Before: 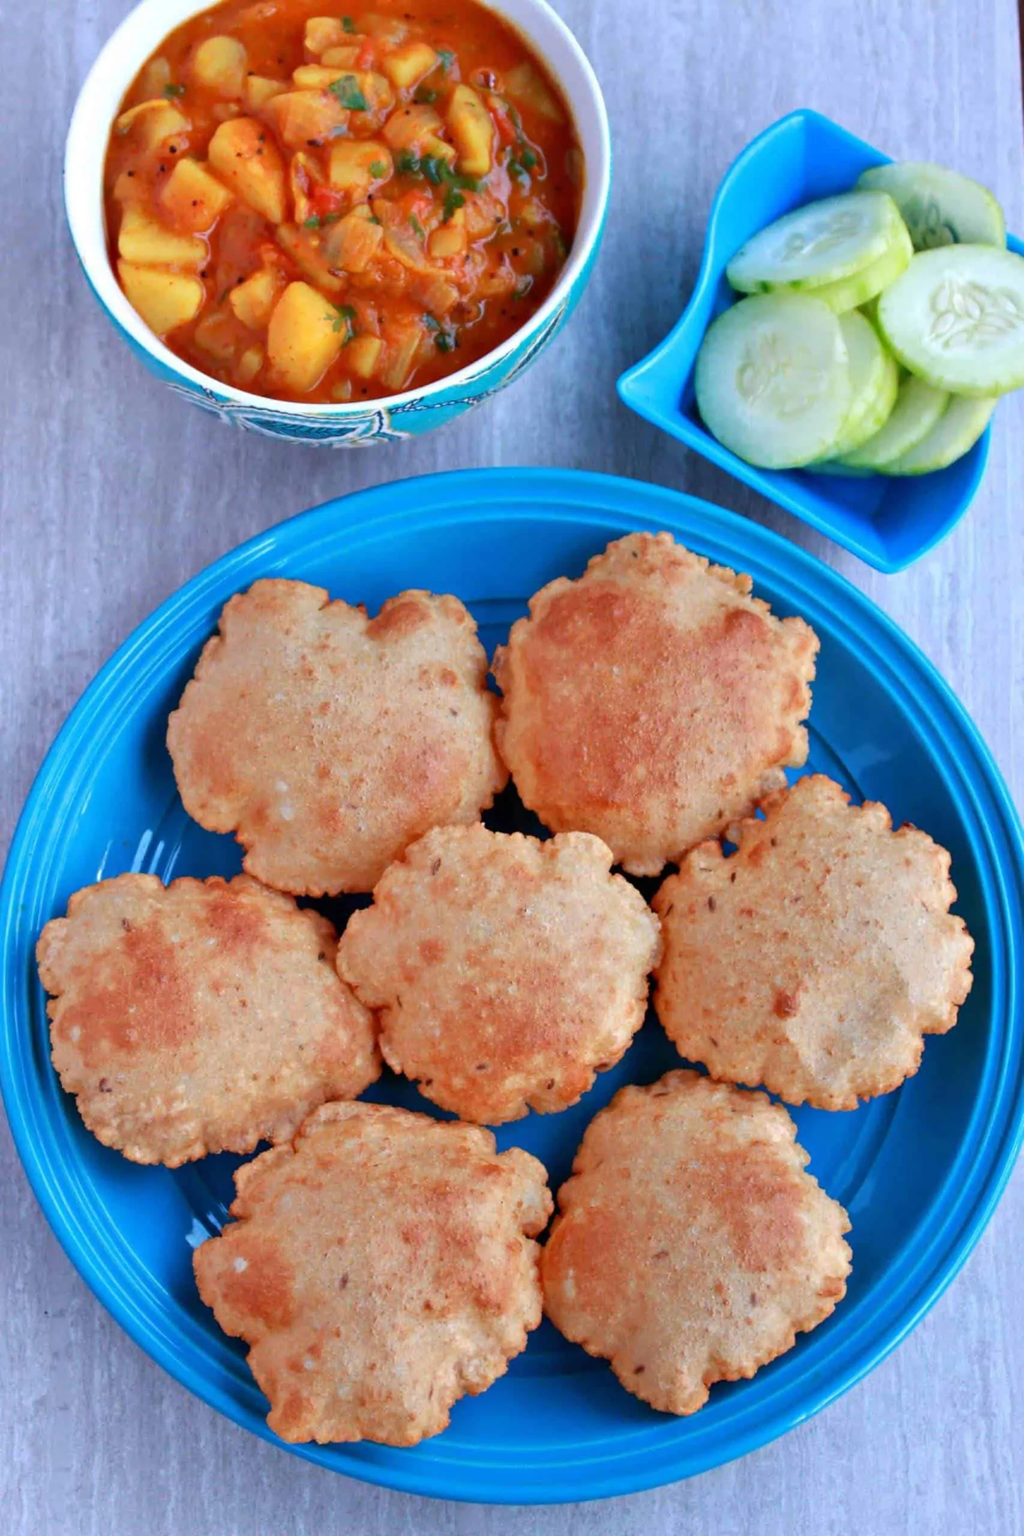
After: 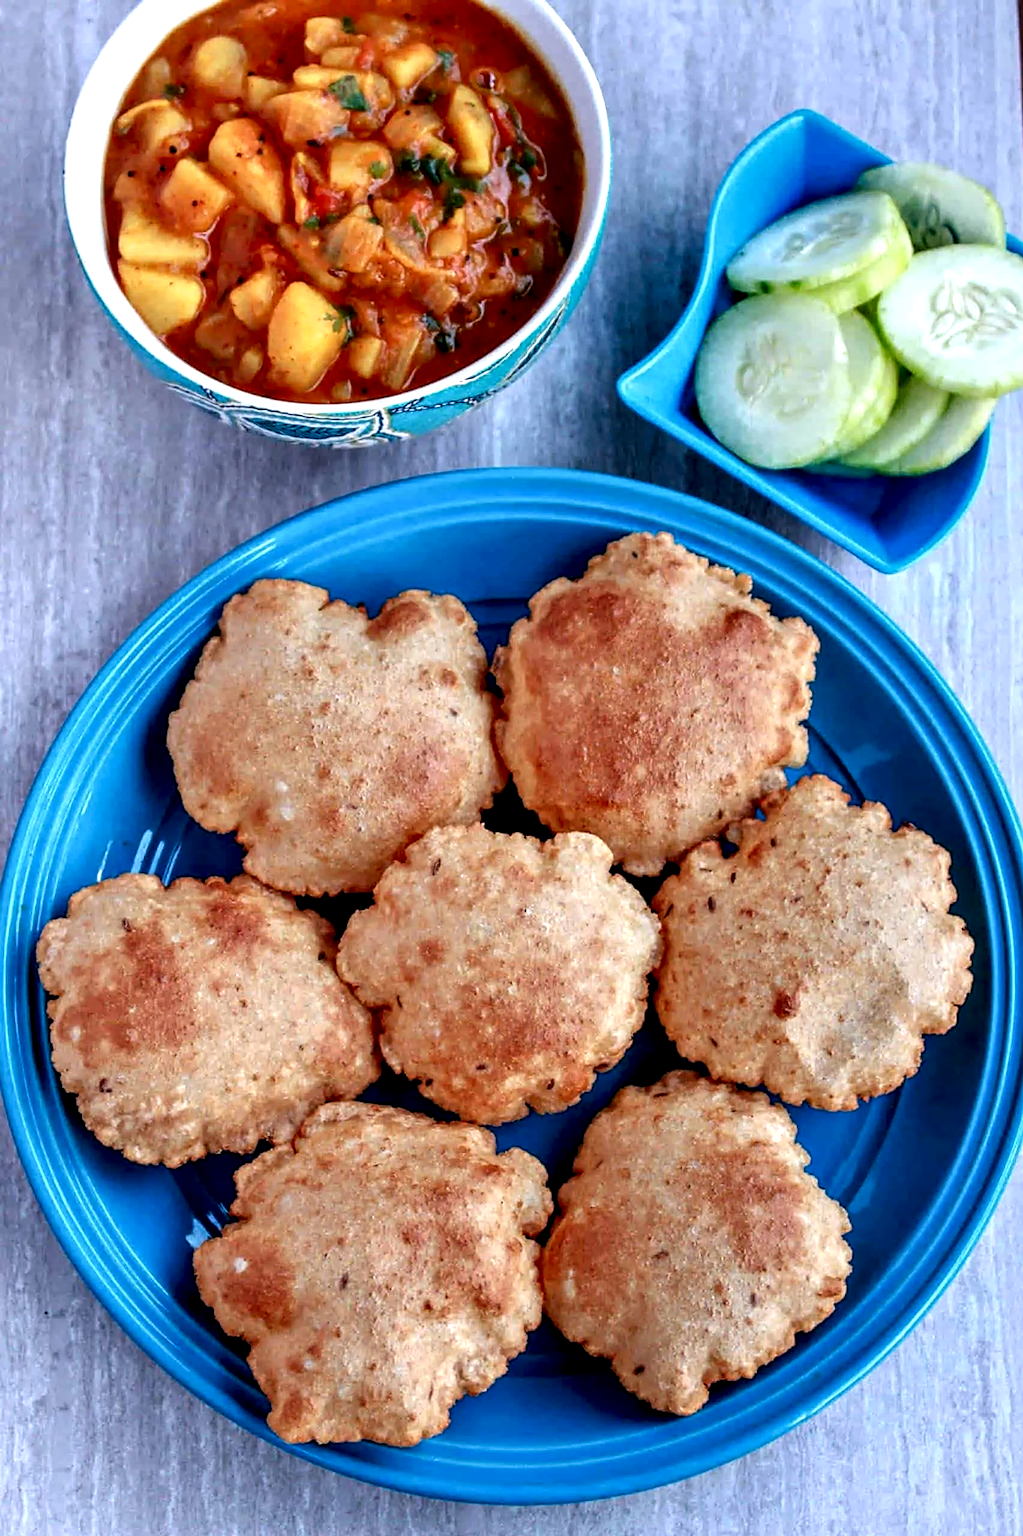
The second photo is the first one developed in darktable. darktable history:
sharpen: on, module defaults
local contrast: highlights 20%, detail 197%
